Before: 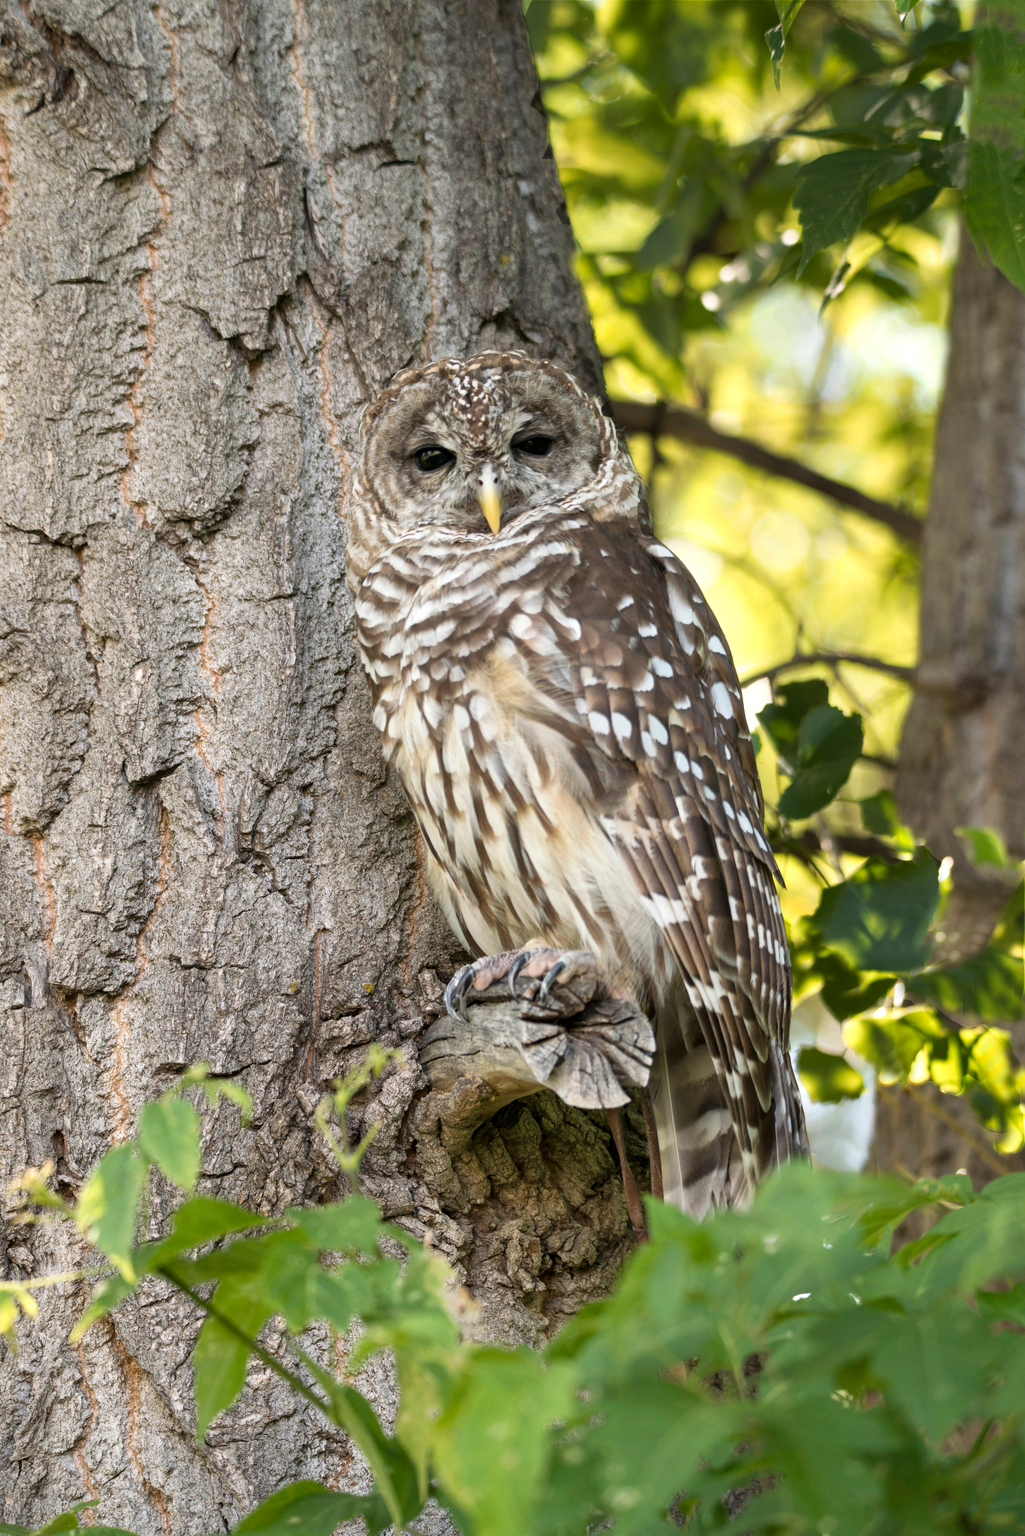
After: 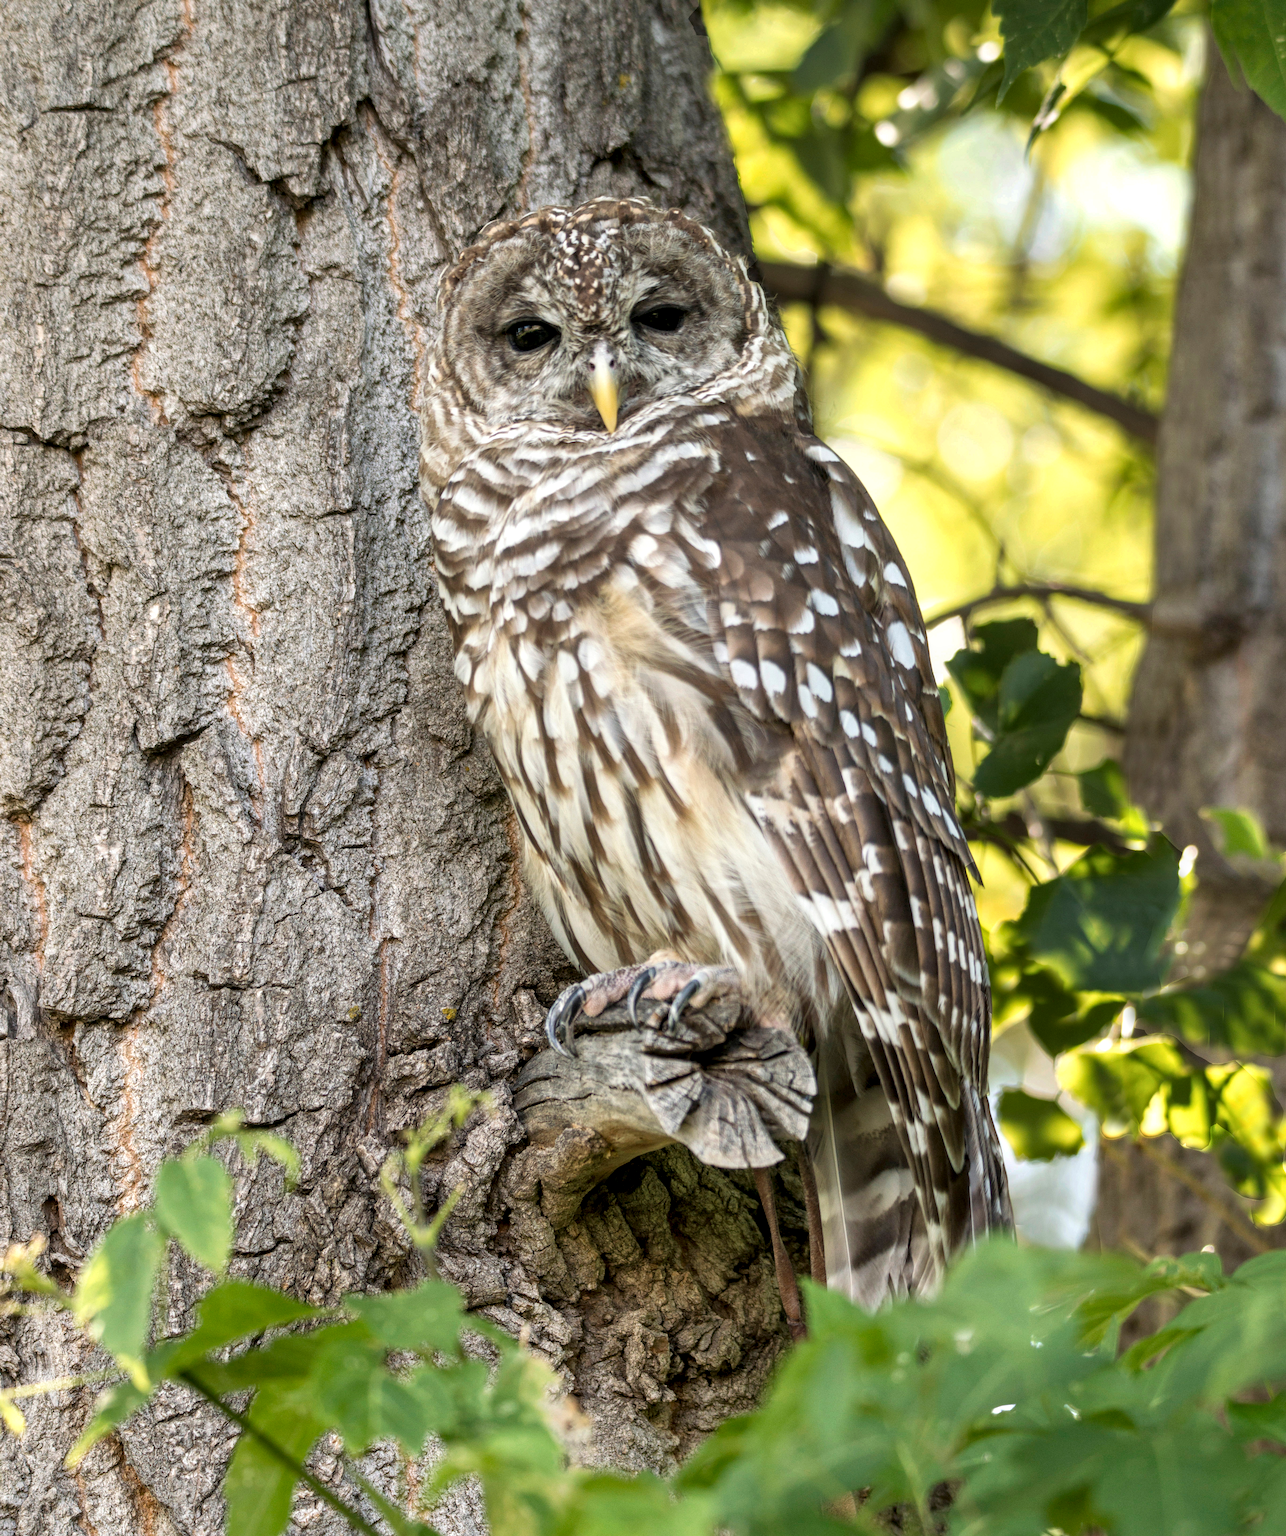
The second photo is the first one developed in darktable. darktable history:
crop and rotate: left 1.818%, top 12.831%, right 0.191%, bottom 9.096%
local contrast: detail 130%
